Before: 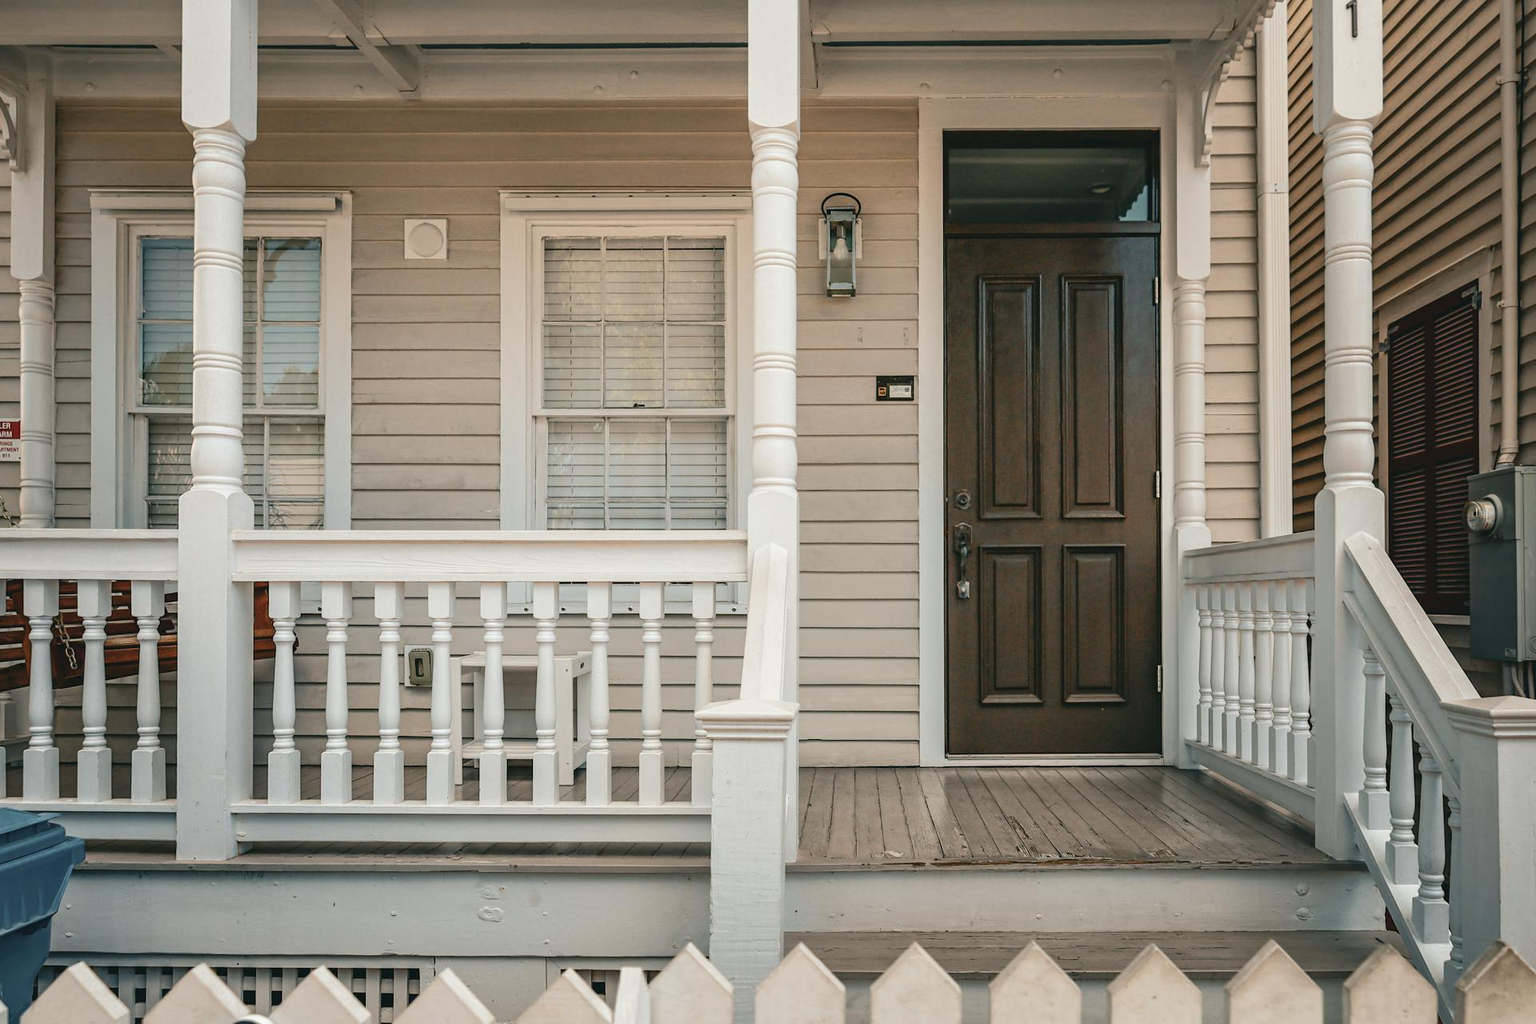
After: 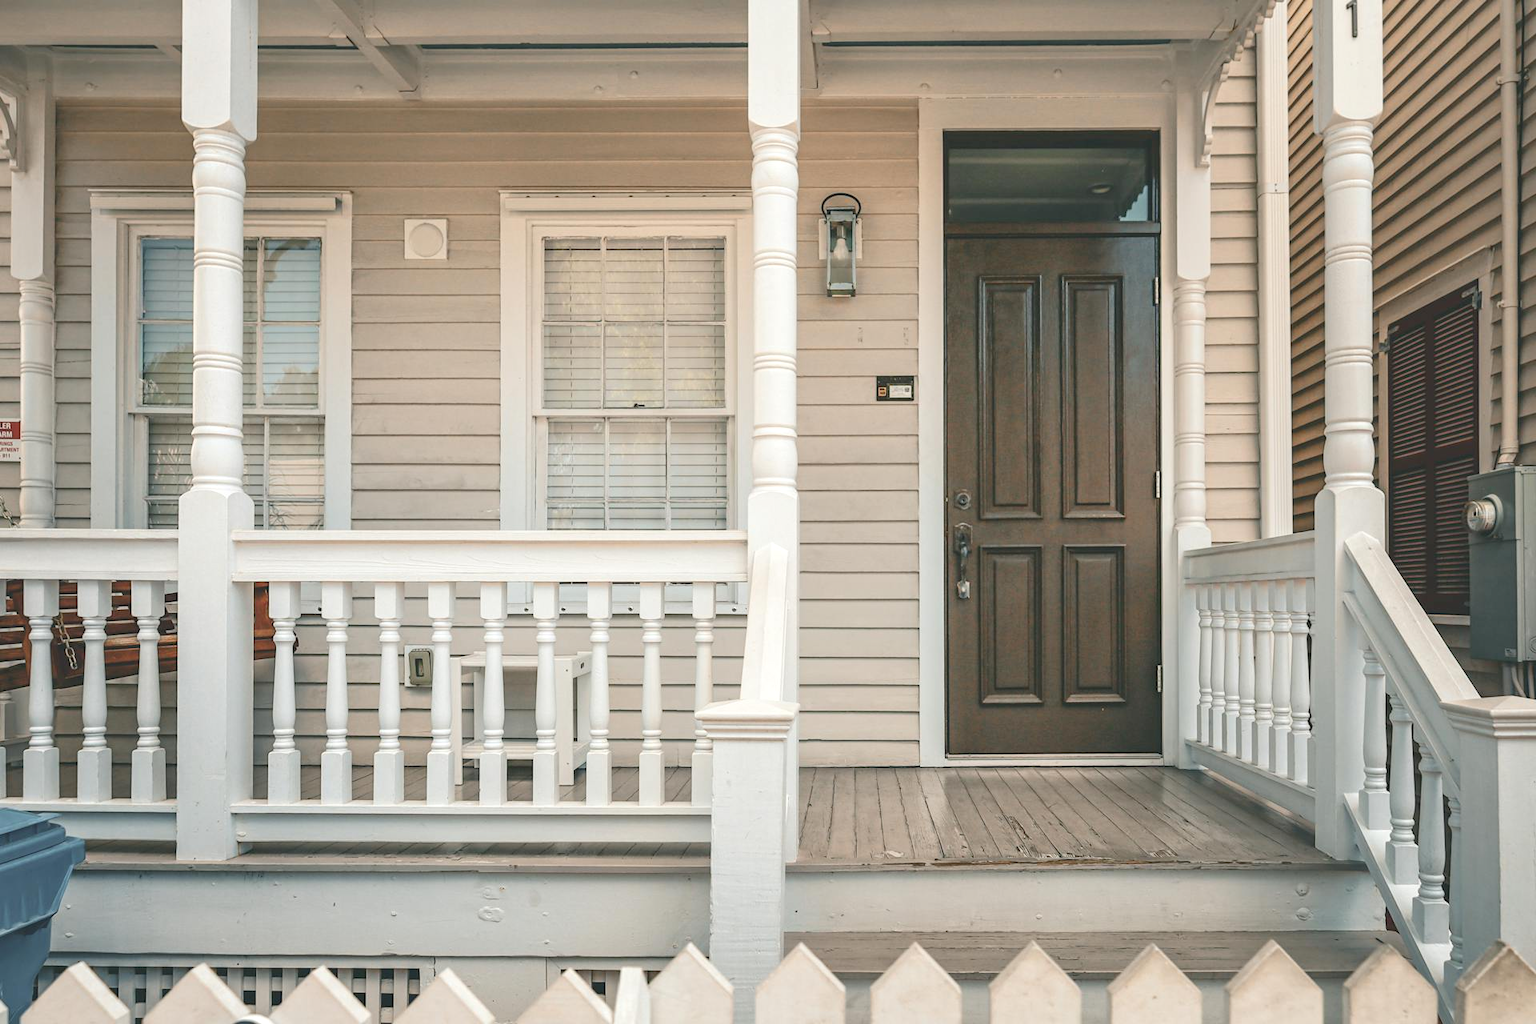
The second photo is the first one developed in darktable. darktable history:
exposure: exposure 0.568 EV, compensate exposure bias true, compensate highlight preservation false
contrast brightness saturation: contrast -0.151, brightness 0.052, saturation -0.121
